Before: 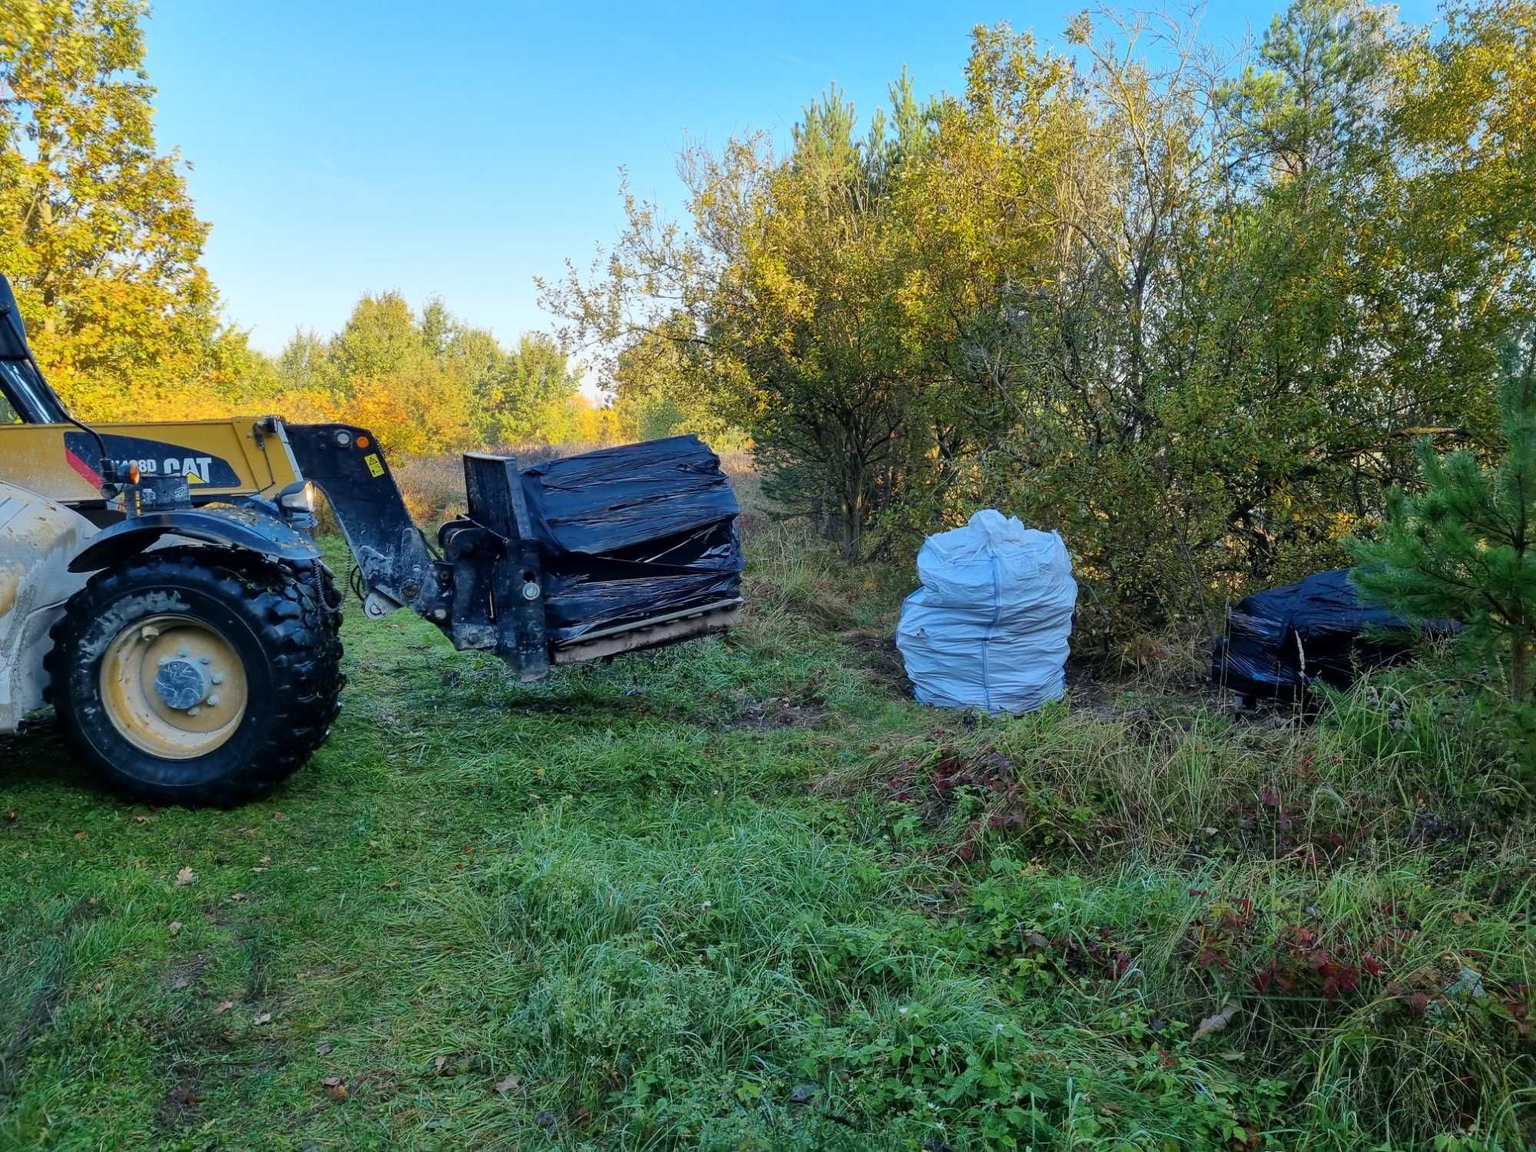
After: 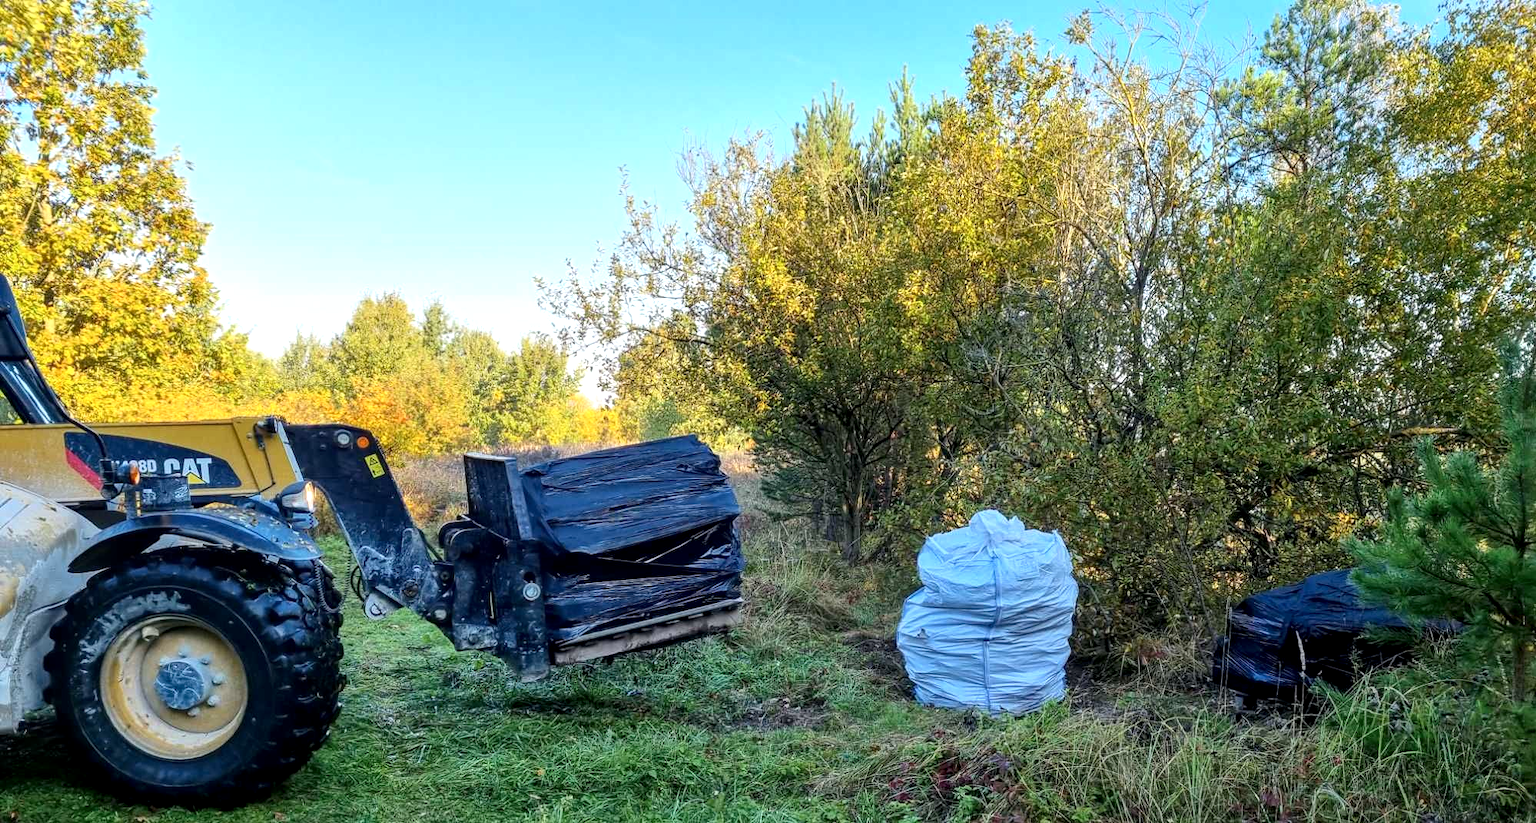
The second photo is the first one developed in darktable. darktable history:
exposure: exposure 0.378 EV, compensate exposure bias true, compensate highlight preservation false
crop: right 0%, bottom 28.524%
local contrast: detail 130%
shadows and highlights: shadows -31.13, highlights 30.46
